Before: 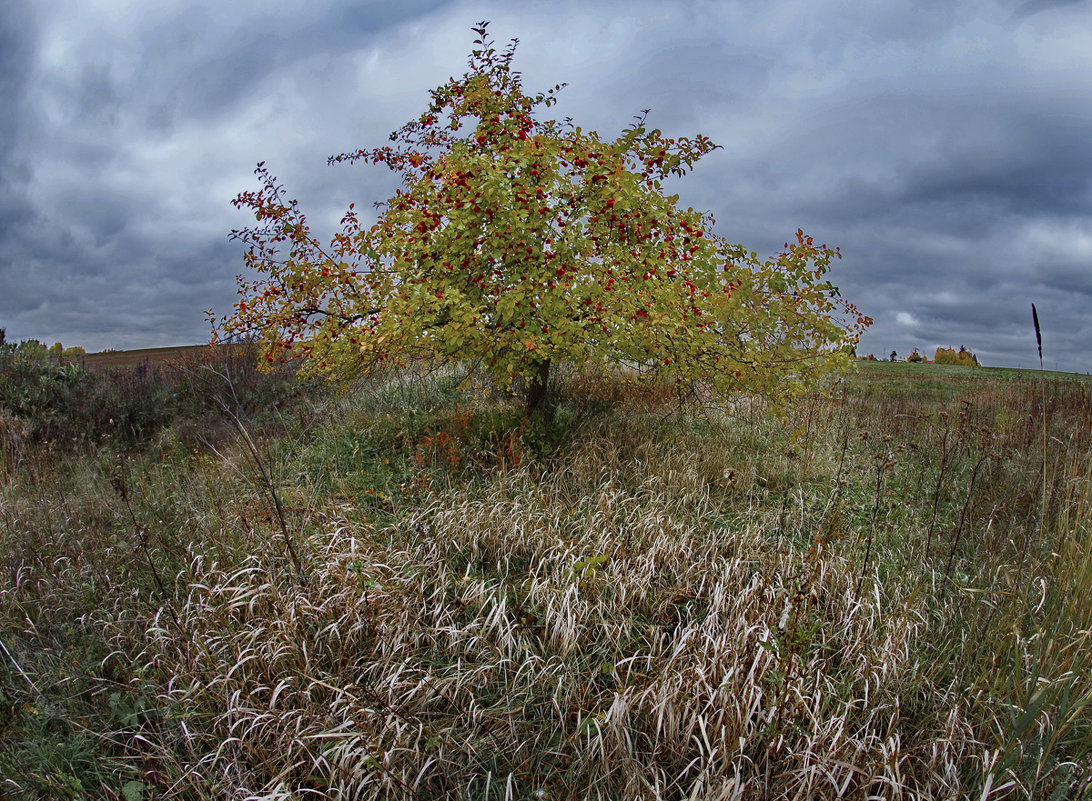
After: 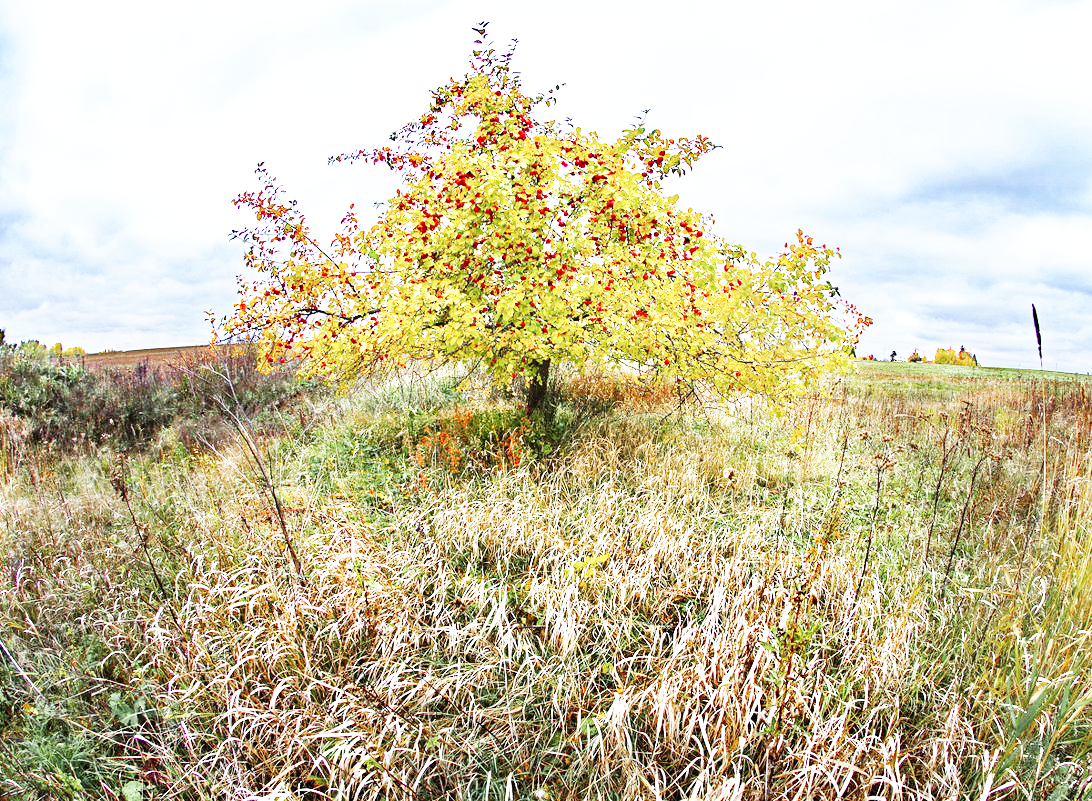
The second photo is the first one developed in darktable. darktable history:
exposure: black level correction 0, exposure 1.383 EV, compensate highlight preservation false
base curve: curves: ch0 [(0, 0) (0.007, 0.004) (0.027, 0.03) (0.046, 0.07) (0.207, 0.54) (0.442, 0.872) (0.673, 0.972) (1, 1)], preserve colors none
